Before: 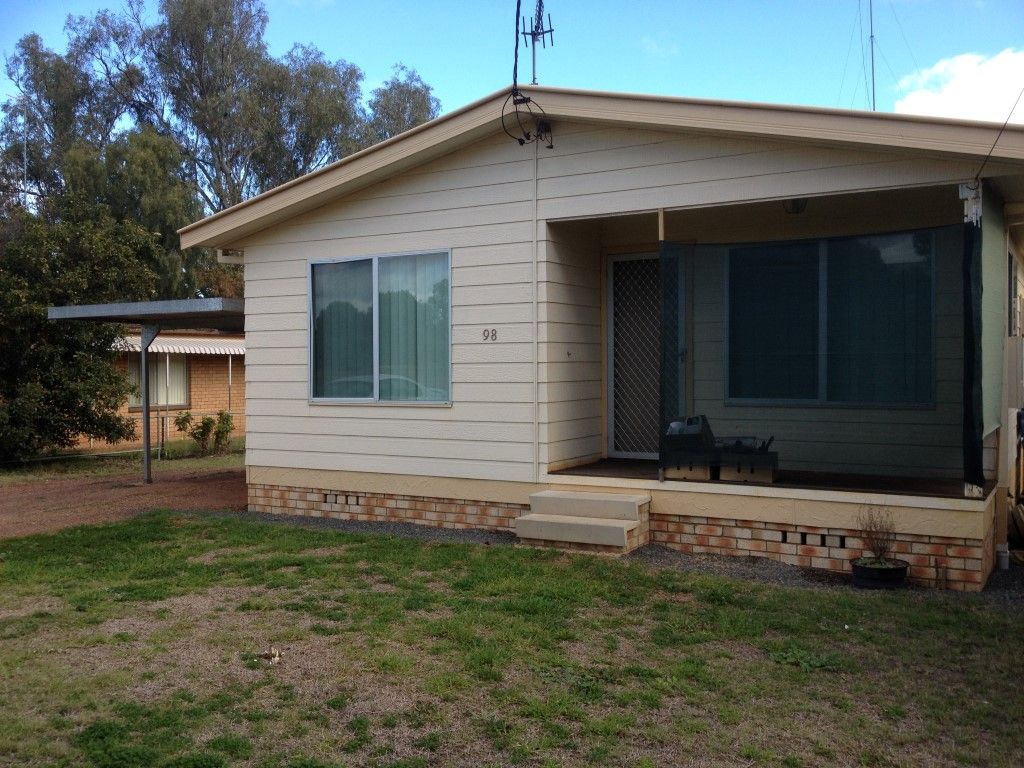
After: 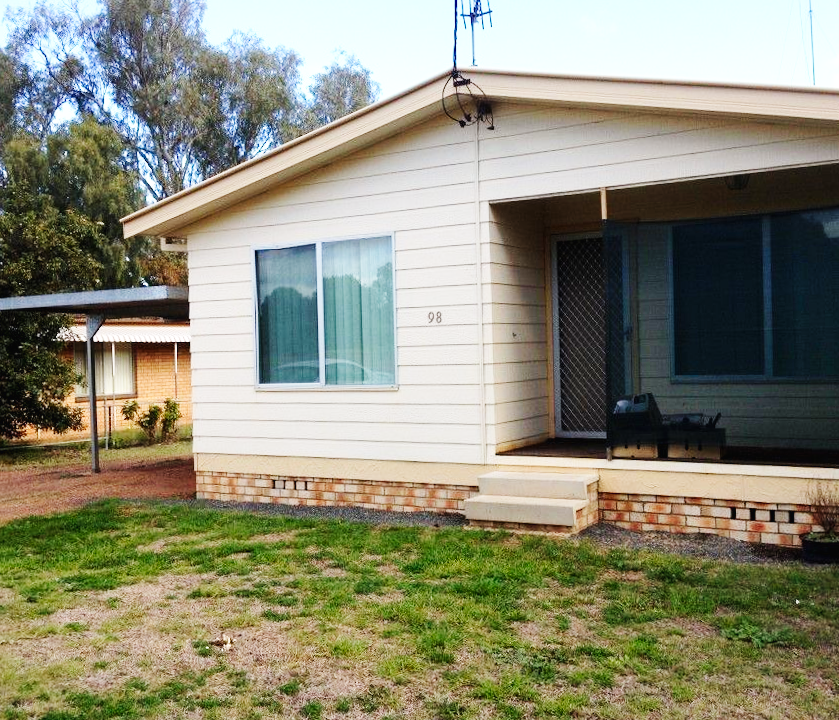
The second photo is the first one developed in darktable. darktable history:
crop and rotate: angle 1.19°, left 4.106%, top 1.105%, right 11.636%, bottom 2.474%
exposure: exposure 0.126 EV, compensate exposure bias true, compensate highlight preservation false
base curve: curves: ch0 [(0, 0.003) (0.001, 0.002) (0.006, 0.004) (0.02, 0.022) (0.048, 0.086) (0.094, 0.234) (0.162, 0.431) (0.258, 0.629) (0.385, 0.8) (0.548, 0.918) (0.751, 0.988) (1, 1)], preserve colors none
